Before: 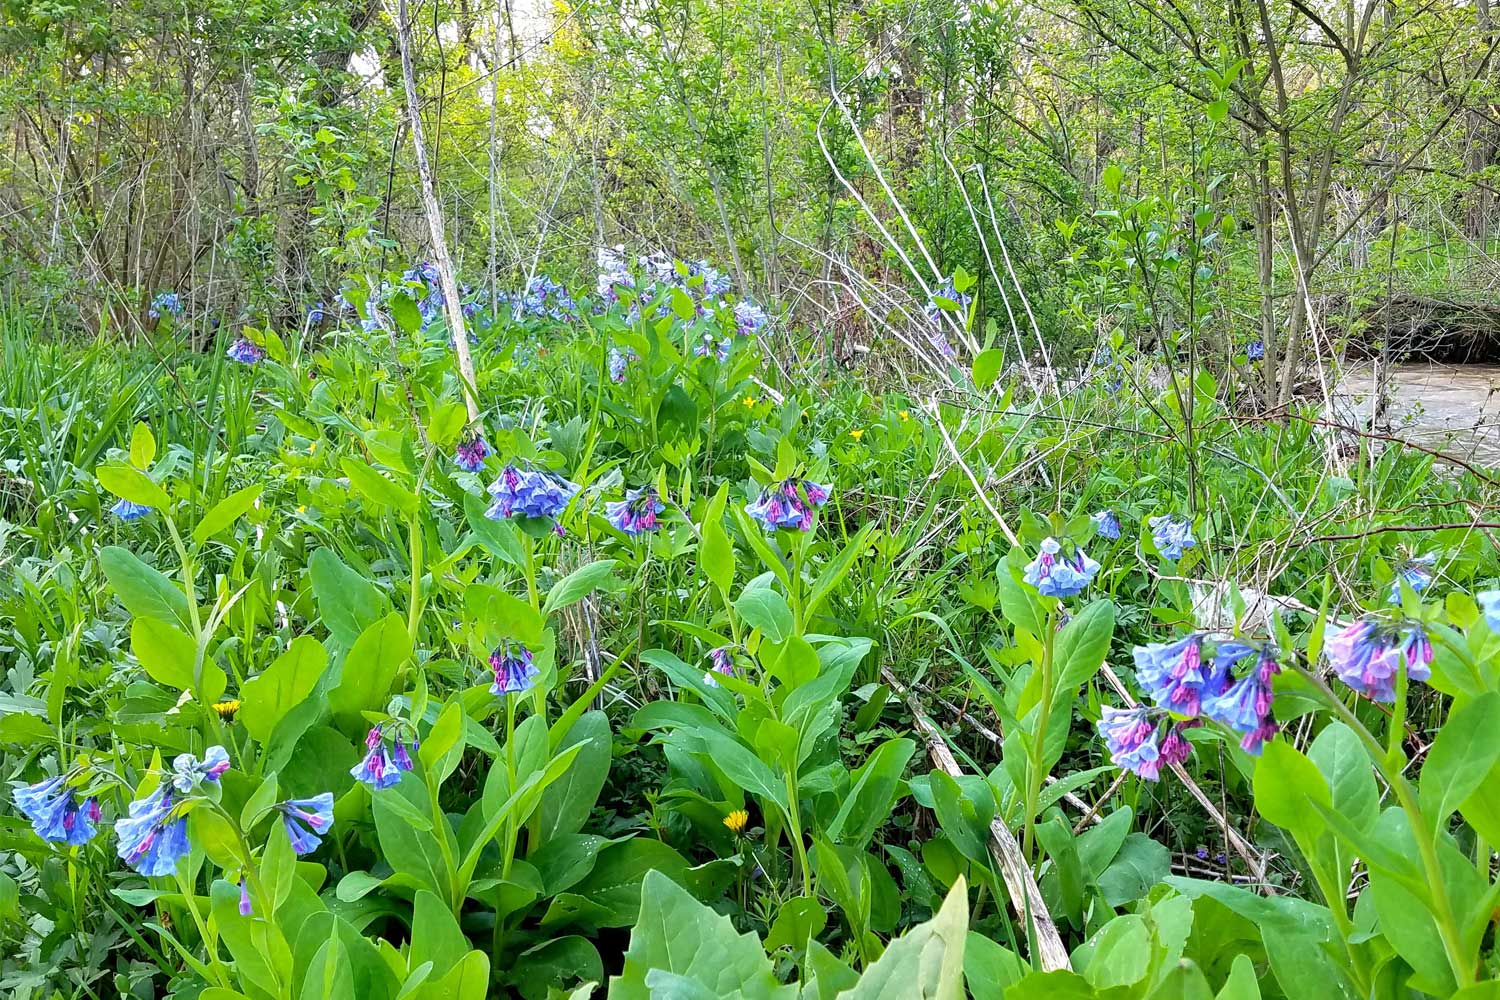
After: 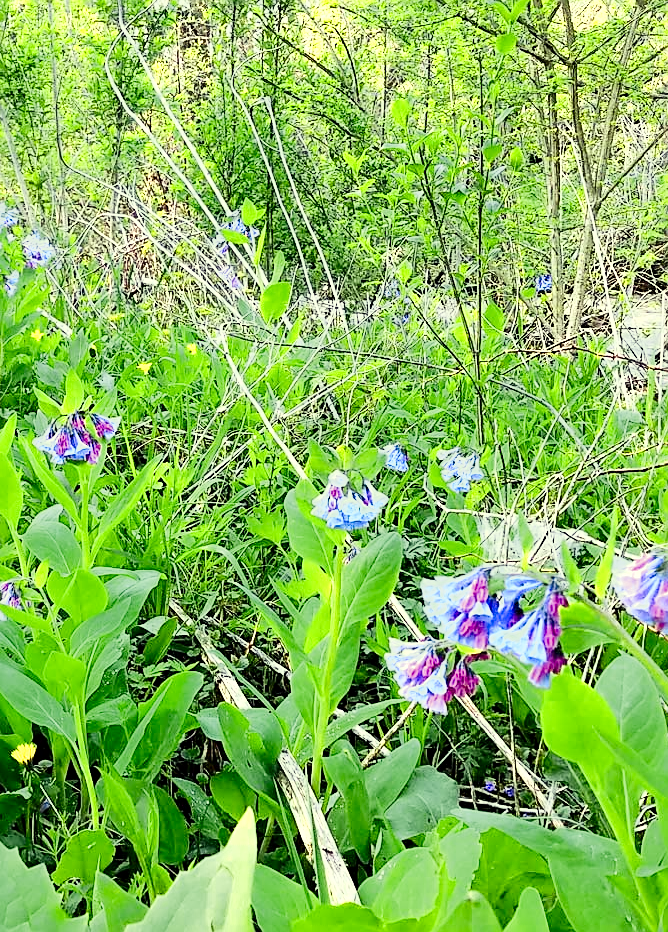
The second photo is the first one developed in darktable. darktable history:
filmic rgb: black relative exposure -7.65 EV, white relative exposure 4.56 EV, hardness 3.61
sharpen: on, module defaults
color correction: highlights a* -5.91, highlights b* 11.26
crop: left 47.503%, top 6.767%, right 7.916%
color zones: curves: ch0 [(0.004, 0.305) (0.261, 0.623) (0.389, 0.399) (0.708, 0.571) (0.947, 0.34)]; ch1 [(0.025, 0.645) (0.229, 0.584) (0.326, 0.551) (0.484, 0.262) (0.757, 0.643)]
local contrast: mode bilateral grid, contrast 20, coarseness 50, detail 119%, midtone range 0.2
exposure: black level correction 0, exposure 1 EV, compensate highlight preservation false
contrast brightness saturation: contrast 0.291
